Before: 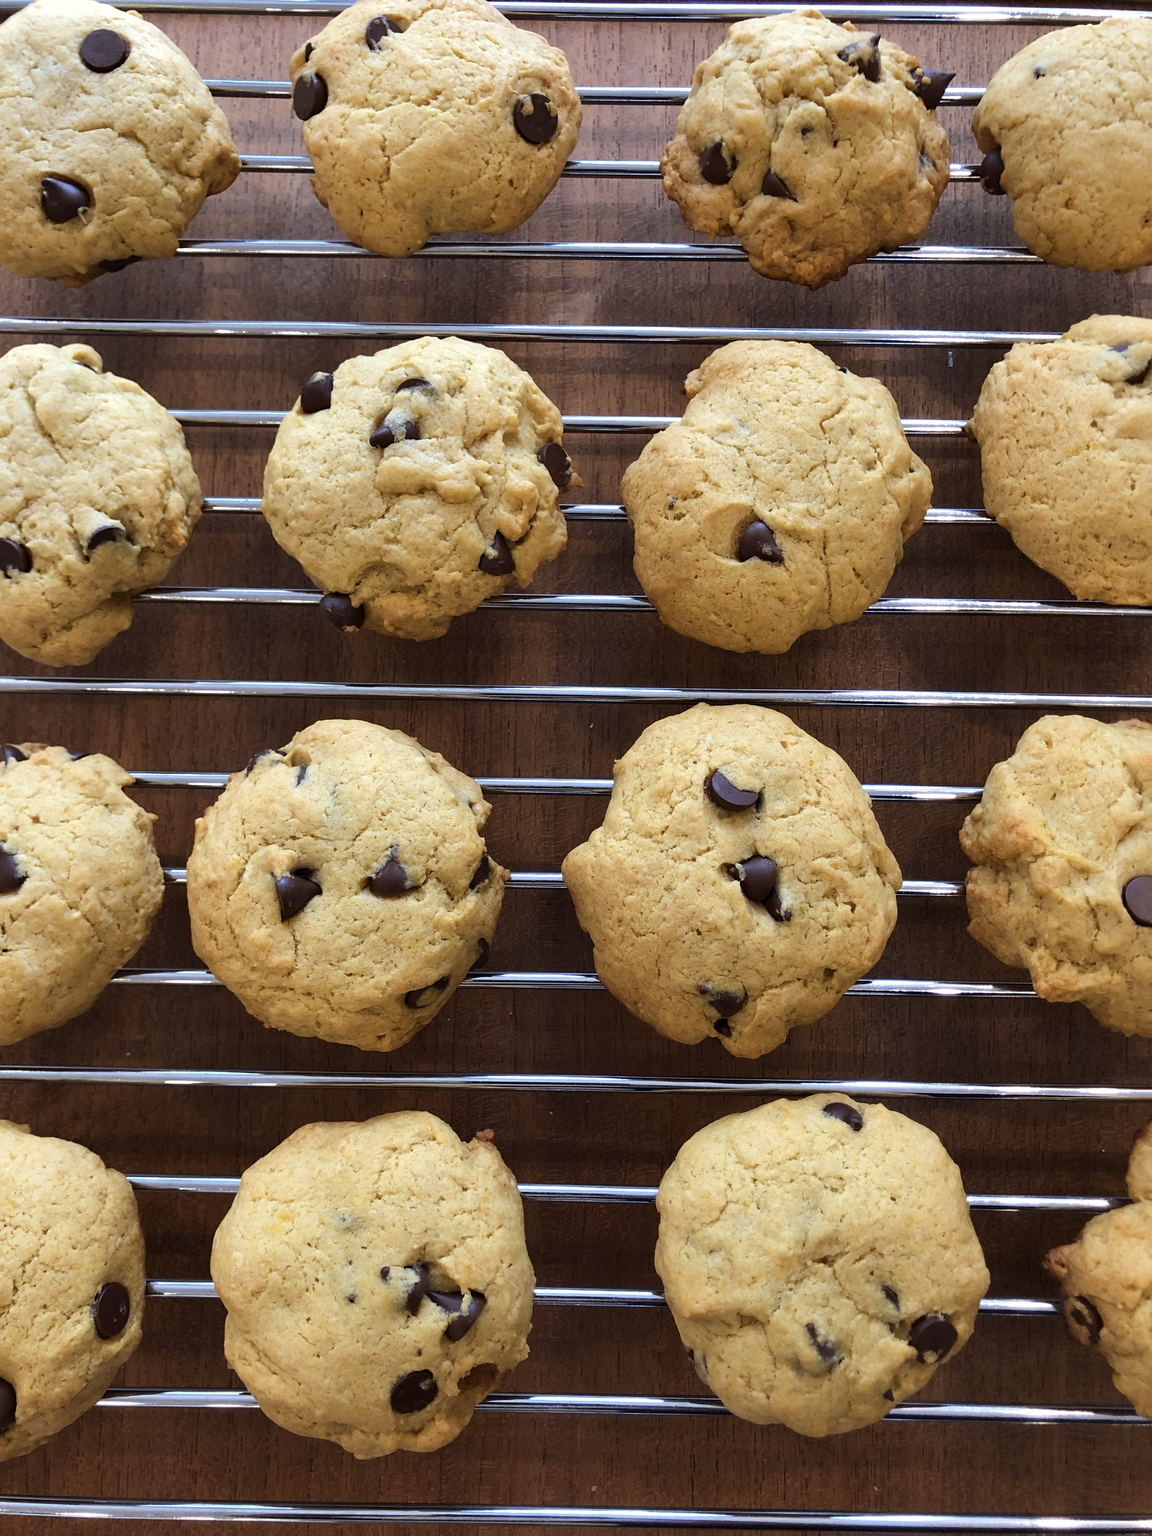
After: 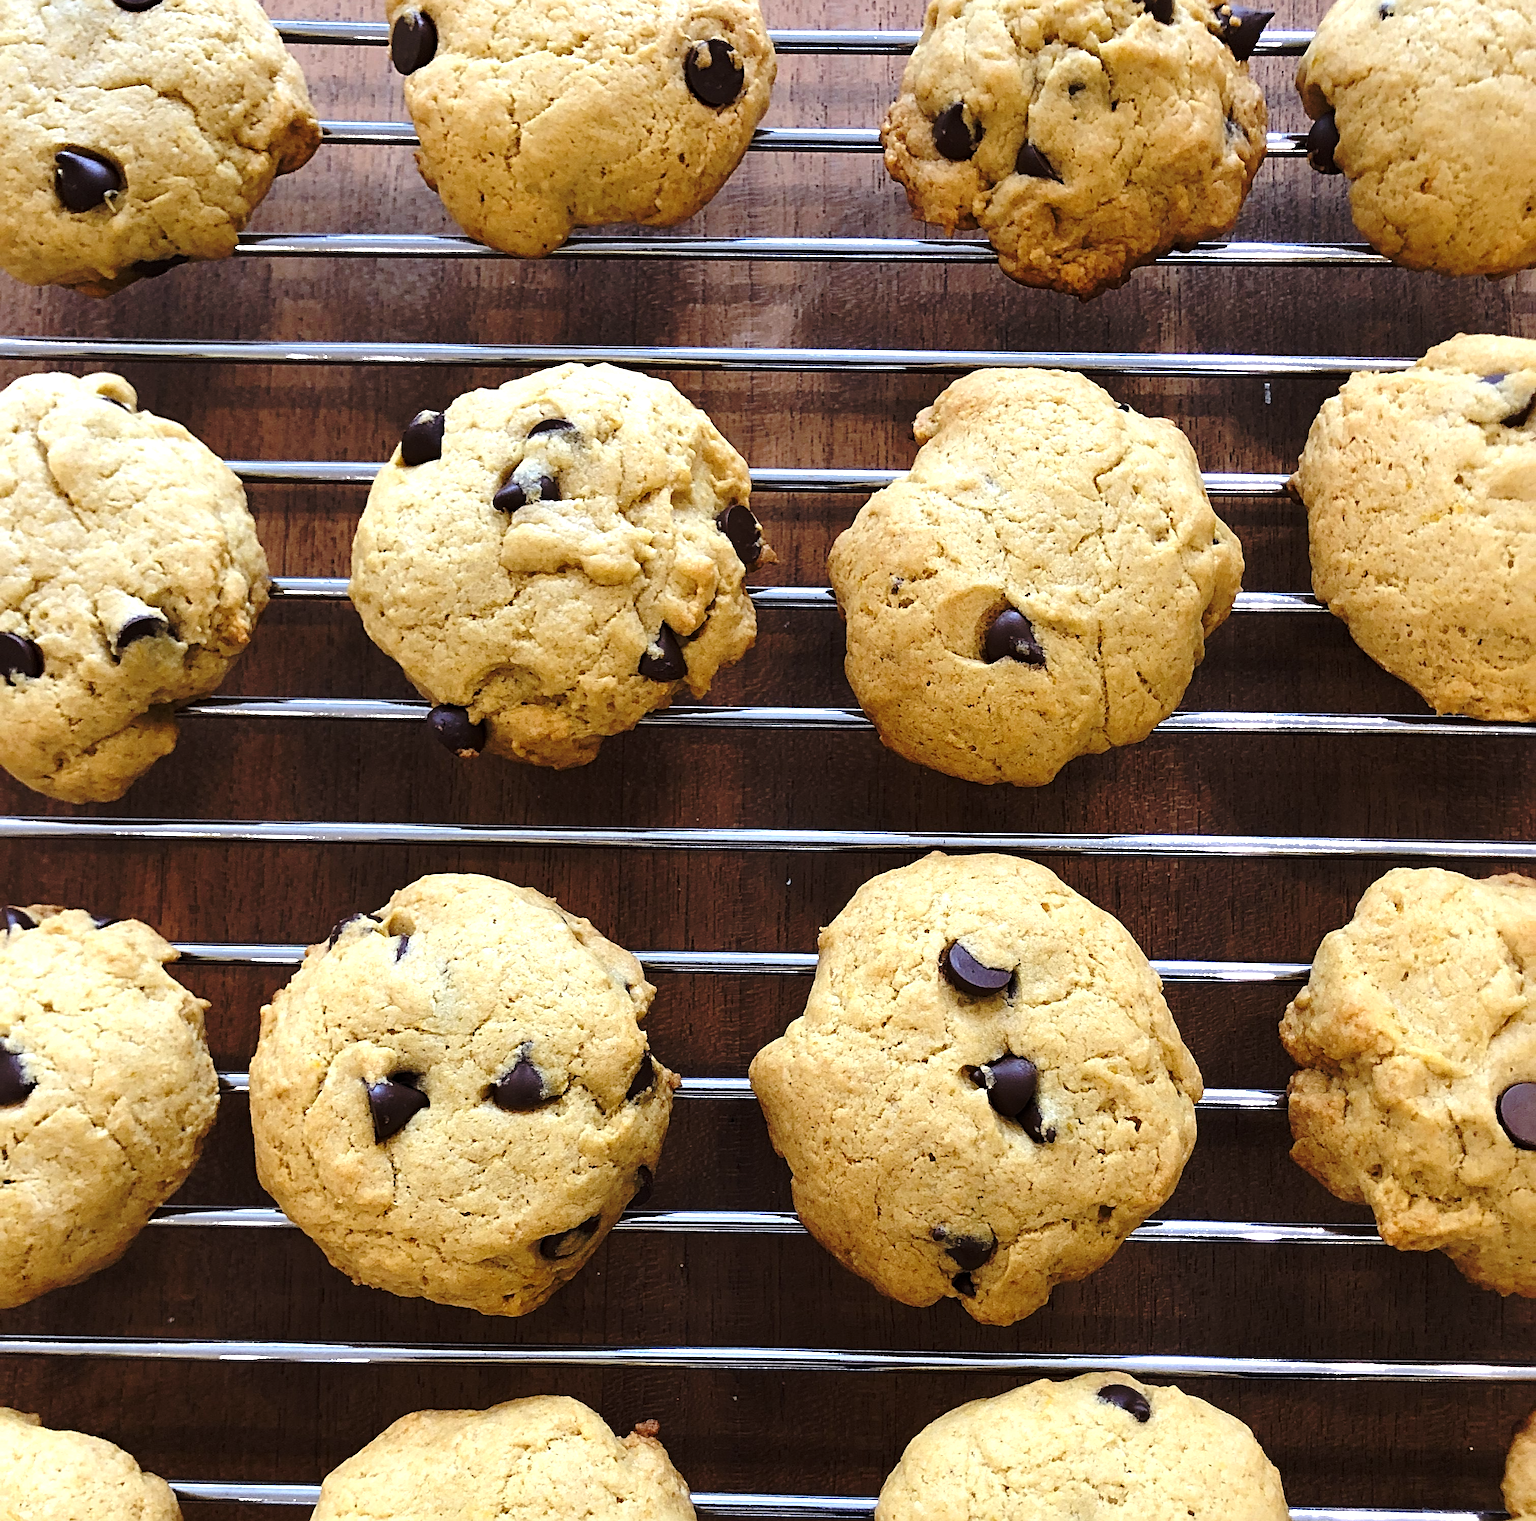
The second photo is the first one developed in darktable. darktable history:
crop: top 4.196%, bottom 21.477%
base curve: curves: ch0 [(0, 0) (0.073, 0.04) (0.157, 0.139) (0.492, 0.492) (0.758, 0.758) (1, 1)], preserve colors none
exposure: black level correction 0, exposure 0.498 EV, compensate highlight preservation false
sharpen: radius 3.959
